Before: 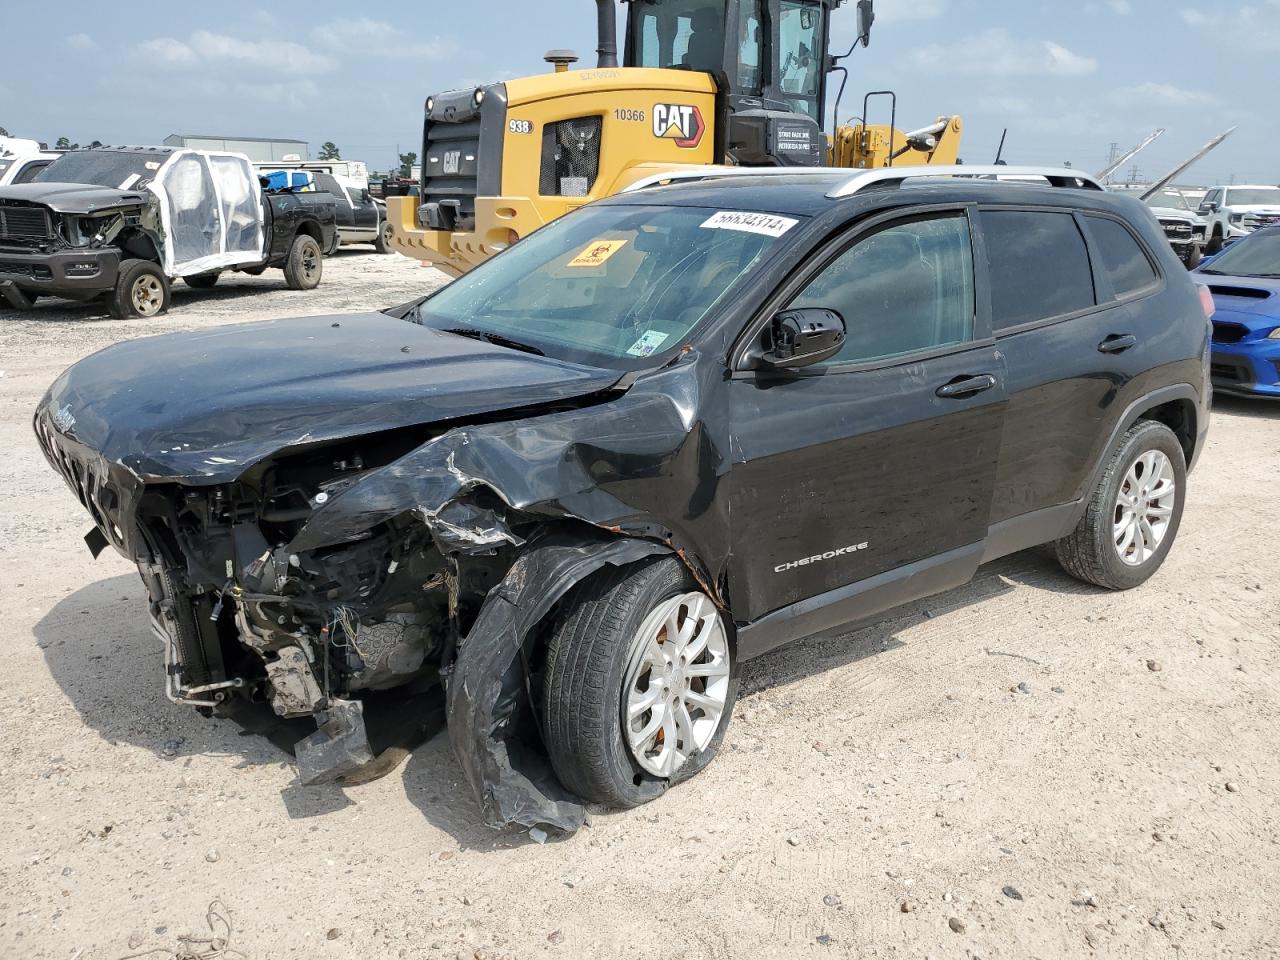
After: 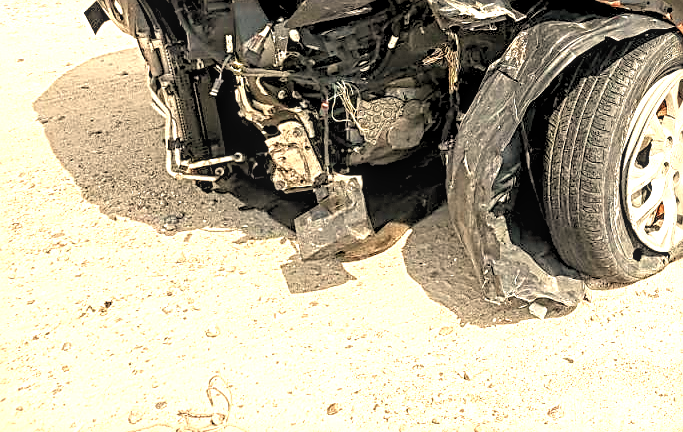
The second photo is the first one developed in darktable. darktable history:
crop and rotate: top 54.778%, right 46.61%, bottom 0.159%
exposure: black level correction 0, exposure 1 EV, compensate exposure bias true, compensate highlight preservation false
sharpen: radius 2.817, amount 0.715
local contrast: detail 130%
levels: mode automatic, black 0.023%, white 99.97%, levels [0.062, 0.494, 0.925]
white balance: red 1.138, green 0.996, blue 0.812
rgb levels: levels [[0.013, 0.434, 0.89], [0, 0.5, 1], [0, 0.5, 1]]
